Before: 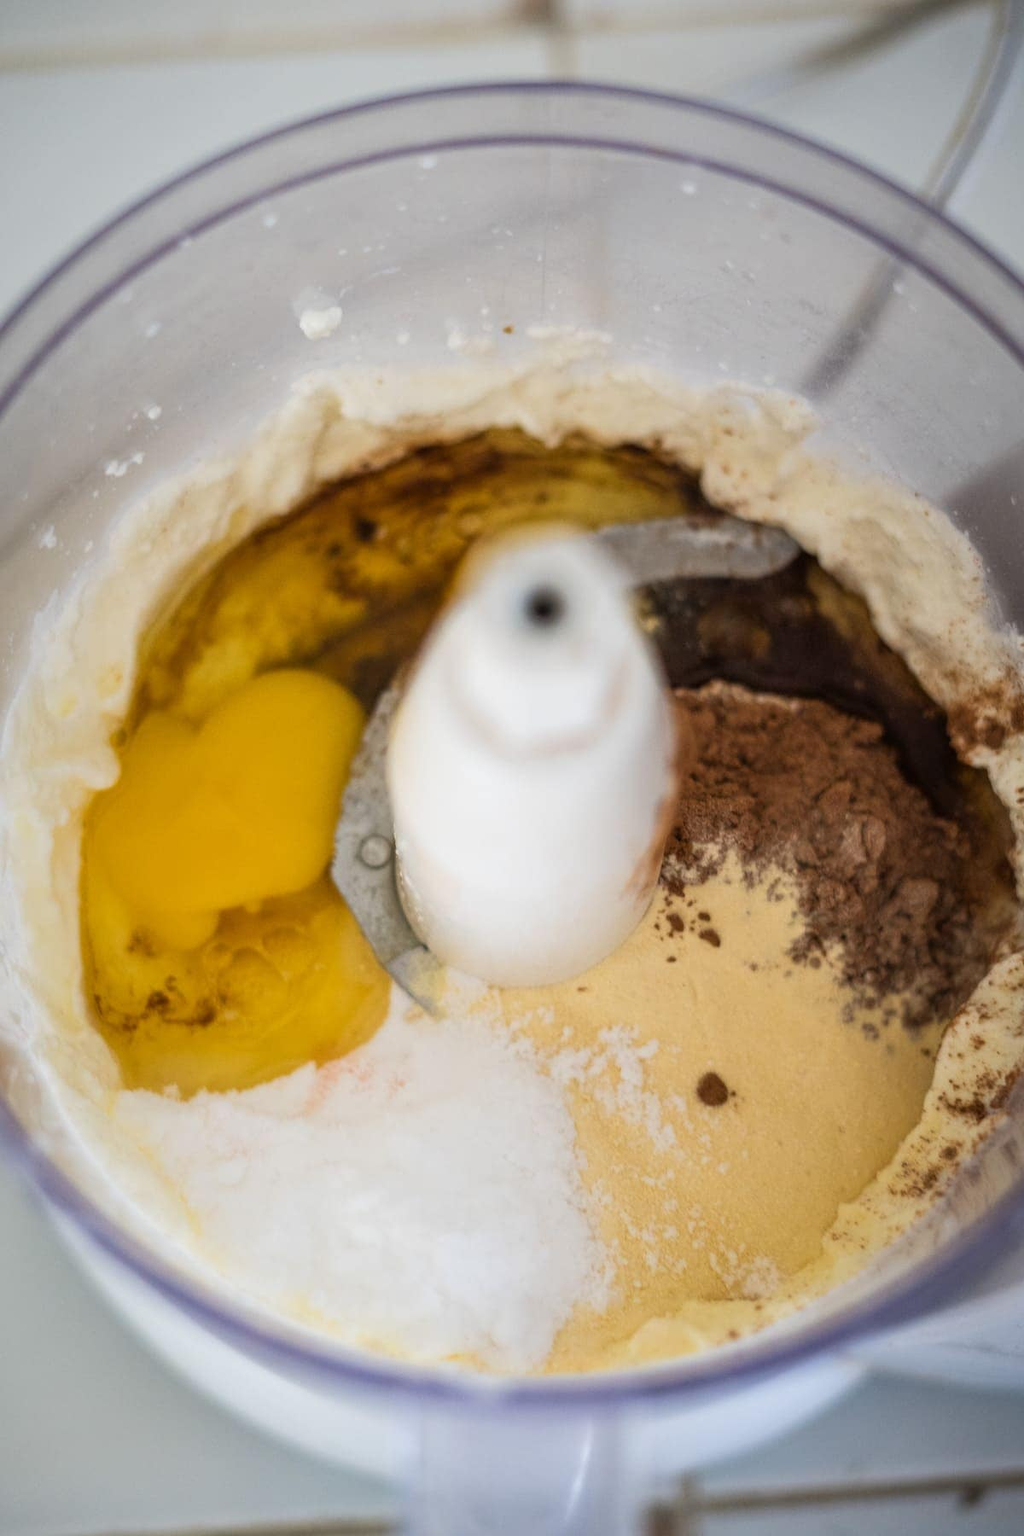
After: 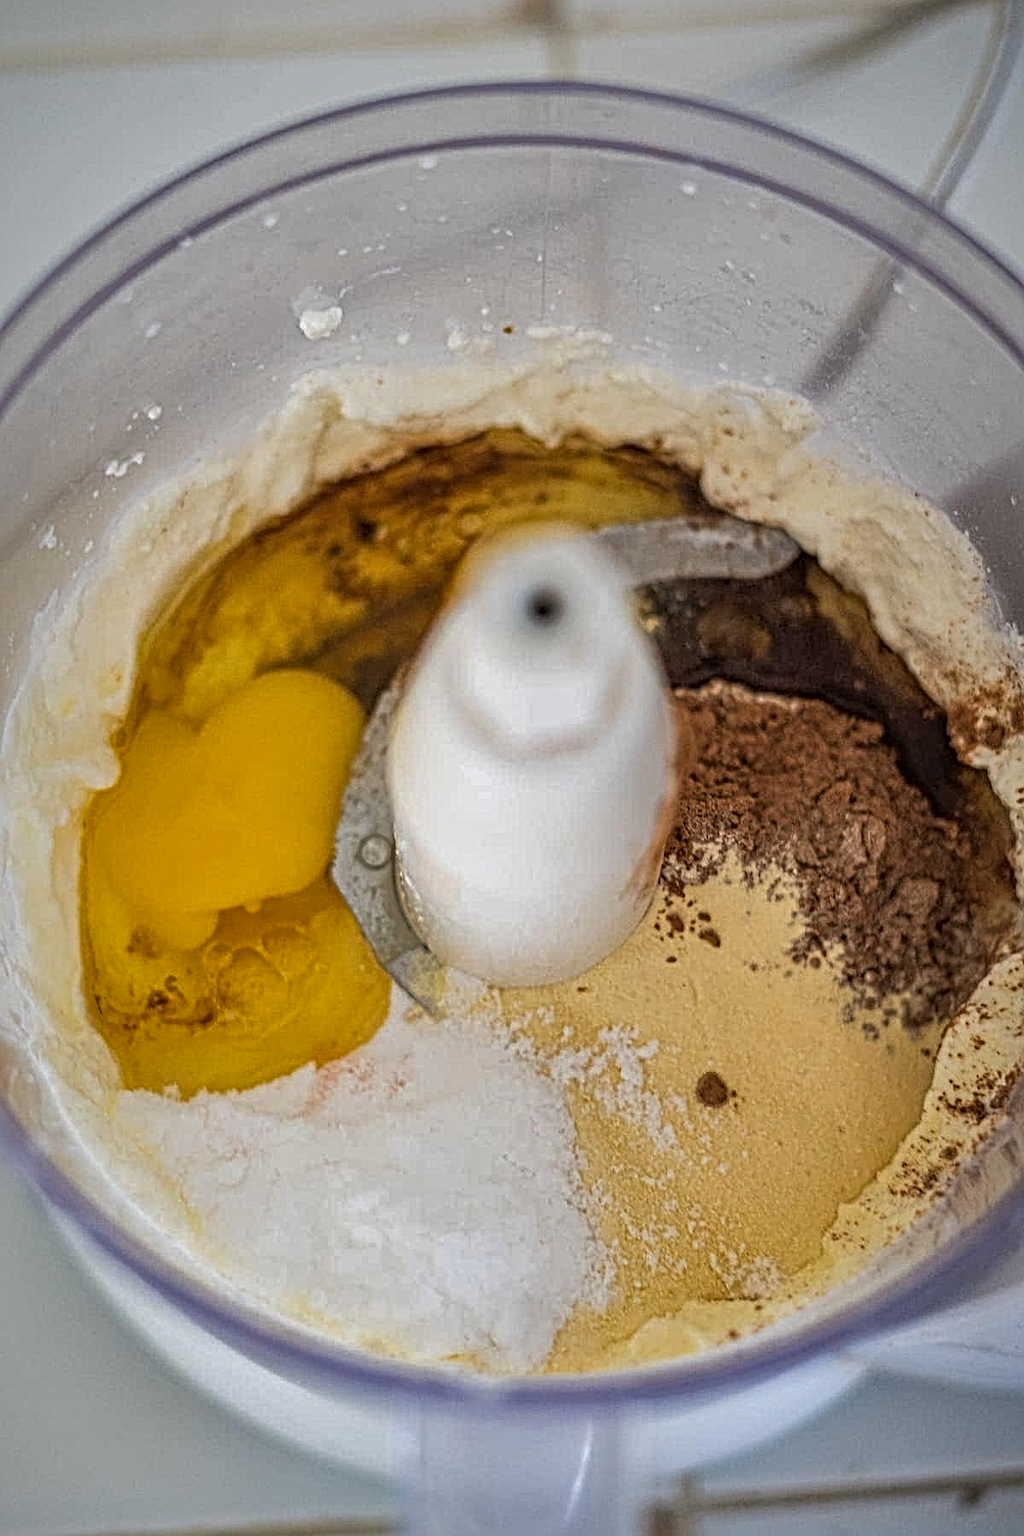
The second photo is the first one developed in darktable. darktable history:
local contrast: mode bilateral grid, contrast 20, coarseness 3, detail 298%, midtone range 0.2
shadows and highlights: shadows 39.76, highlights -59.9
